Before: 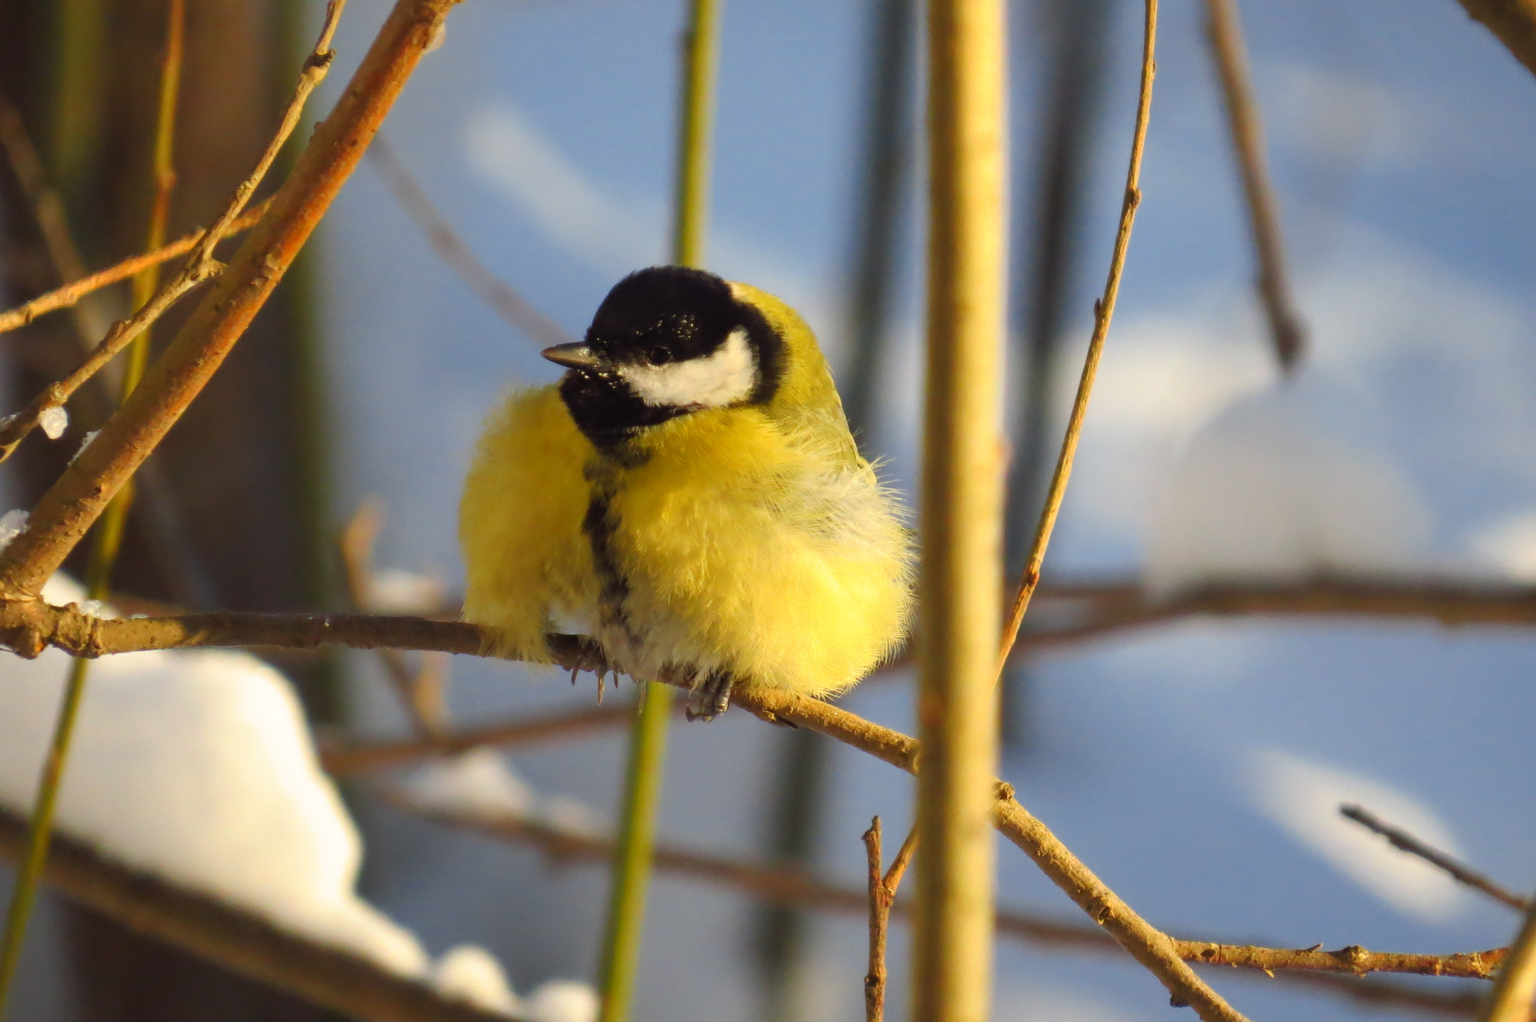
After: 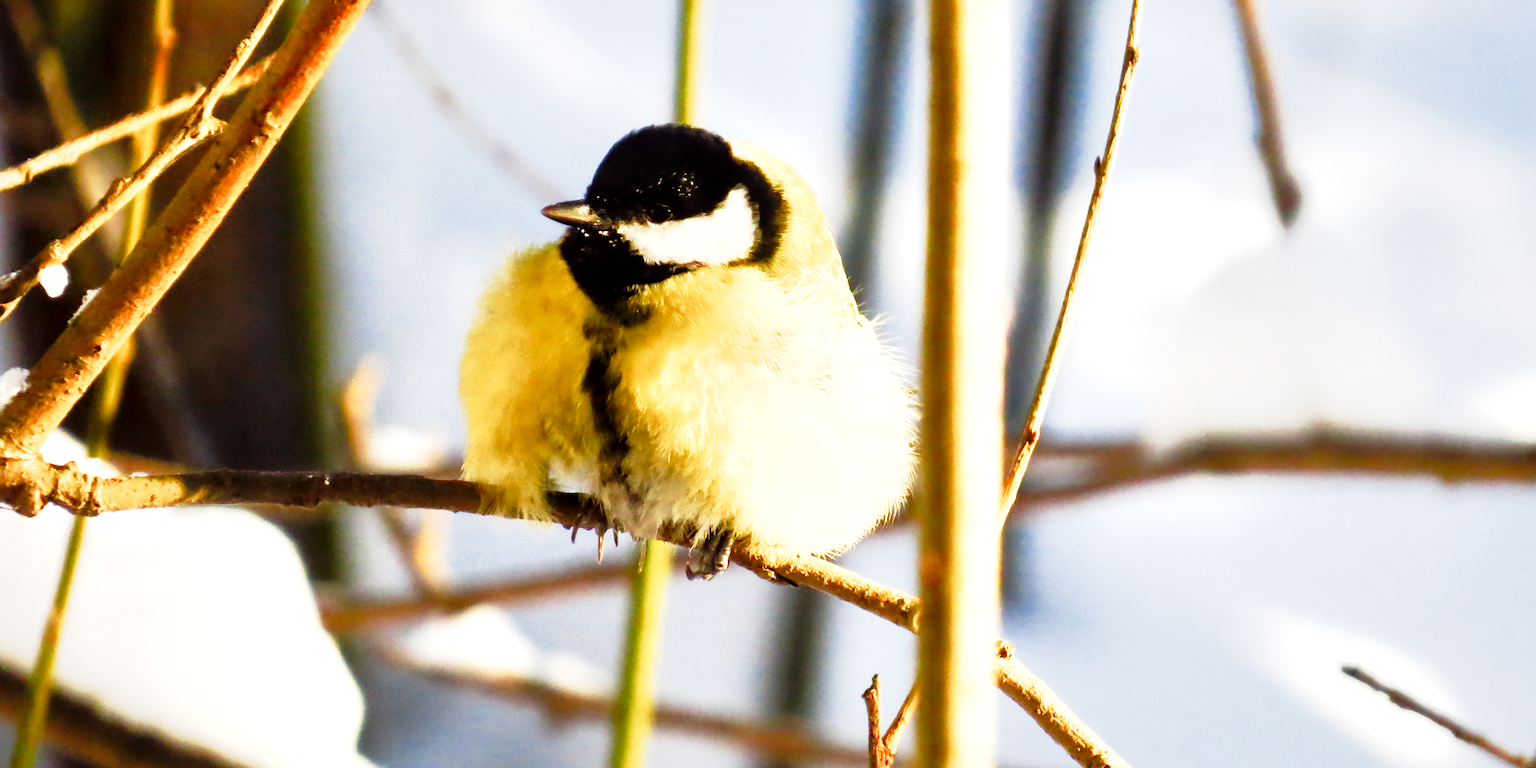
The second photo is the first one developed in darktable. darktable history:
tone curve: curves: ch0 [(0, 0) (0.046, 0.031) (0.163, 0.114) (0.391, 0.432) (0.488, 0.561) (0.695, 0.839) (0.785, 0.904) (1, 0.965)]; ch1 [(0, 0) (0.248, 0.252) (0.427, 0.412) (0.482, 0.462) (0.499, 0.497) (0.518, 0.52) (0.535, 0.577) (0.585, 0.623) (0.679, 0.743) (0.788, 0.809) (1, 1)]; ch2 [(0, 0) (0.313, 0.262) (0.427, 0.417) (0.473, 0.47) (0.503, 0.503) (0.523, 0.515) (0.557, 0.596) (0.598, 0.646) (0.708, 0.771) (1, 1)], preserve colors none
local contrast: mode bilateral grid, contrast 50, coarseness 50, detail 150%, midtone range 0.2
tone equalizer: -8 EV -1.05 EV, -7 EV -1.04 EV, -6 EV -0.889 EV, -5 EV -0.575 EV, -3 EV 0.566 EV, -2 EV 0.84 EV, -1 EV 1.01 EV, +0 EV 1.06 EV
crop: top 13.927%, bottom 10.791%
color balance rgb: perceptual saturation grading › global saturation 20%, perceptual saturation grading › highlights -49.97%, perceptual saturation grading › shadows 24.256%, contrast 5.301%
